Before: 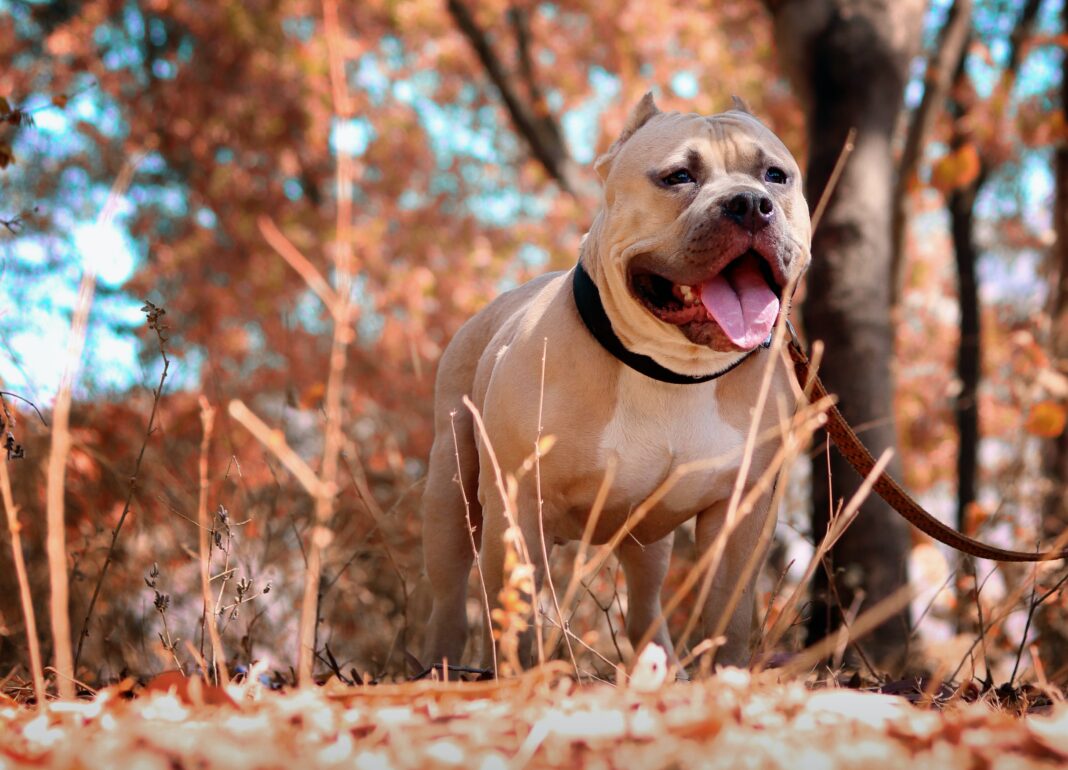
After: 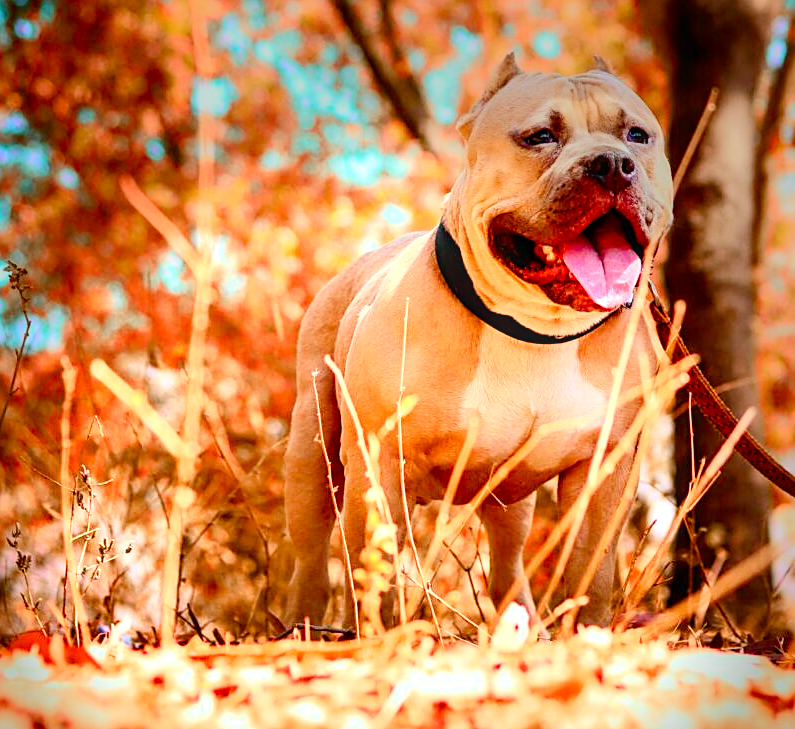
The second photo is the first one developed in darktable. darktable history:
crop and rotate: left 12.999%, top 5.303%, right 12.54%
color balance rgb: power › luminance 9.821%, power › chroma 2.82%, power › hue 57.67°, perceptual saturation grading › global saturation 14.133%, perceptual saturation grading › highlights -25.849%, perceptual saturation grading › shadows 26.11%, global vibrance 20%
exposure: exposure 0.746 EV, compensate highlight preservation false
local contrast: detail 130%
vignetting: fall-off start 75.88%, fall-off radius 27.68%, saturation 0.048, center (-0.026, 0.4), width/height ratio 0.974, unbound false
sharpen: on, module defaults
tone curve: curves: ch0 [(0, 0) (0.051, 0.03) (0.096, 0.071) (0.243, 0.246) (0.461, 0.515) (0.605, 0.692) (0.761, 0.85) (0.881, 0.933) (1, 0.984)]; ch1 [(0, 0) (0.1, 0.038) (0.318, 0.243) (0.431, 0.384) (0.488, 0.475) (0.499, 0.499) (0.534, 0.546) (0.567, 0.592) (0.601, 0.632) (0.734, 0.809) (1, 1)]; ch2 [(0, 0) (0.297, 0.257) (0.414, 0.379) (0.453, 0.45) (0.479, 0.483) (0.504, 0.499) (0.52, 0.519) (0.541, 0.554) (0.614, 0.652) (0.817, 0.874) (1, 1)], color space Lab, independent channels, preserve colors none
